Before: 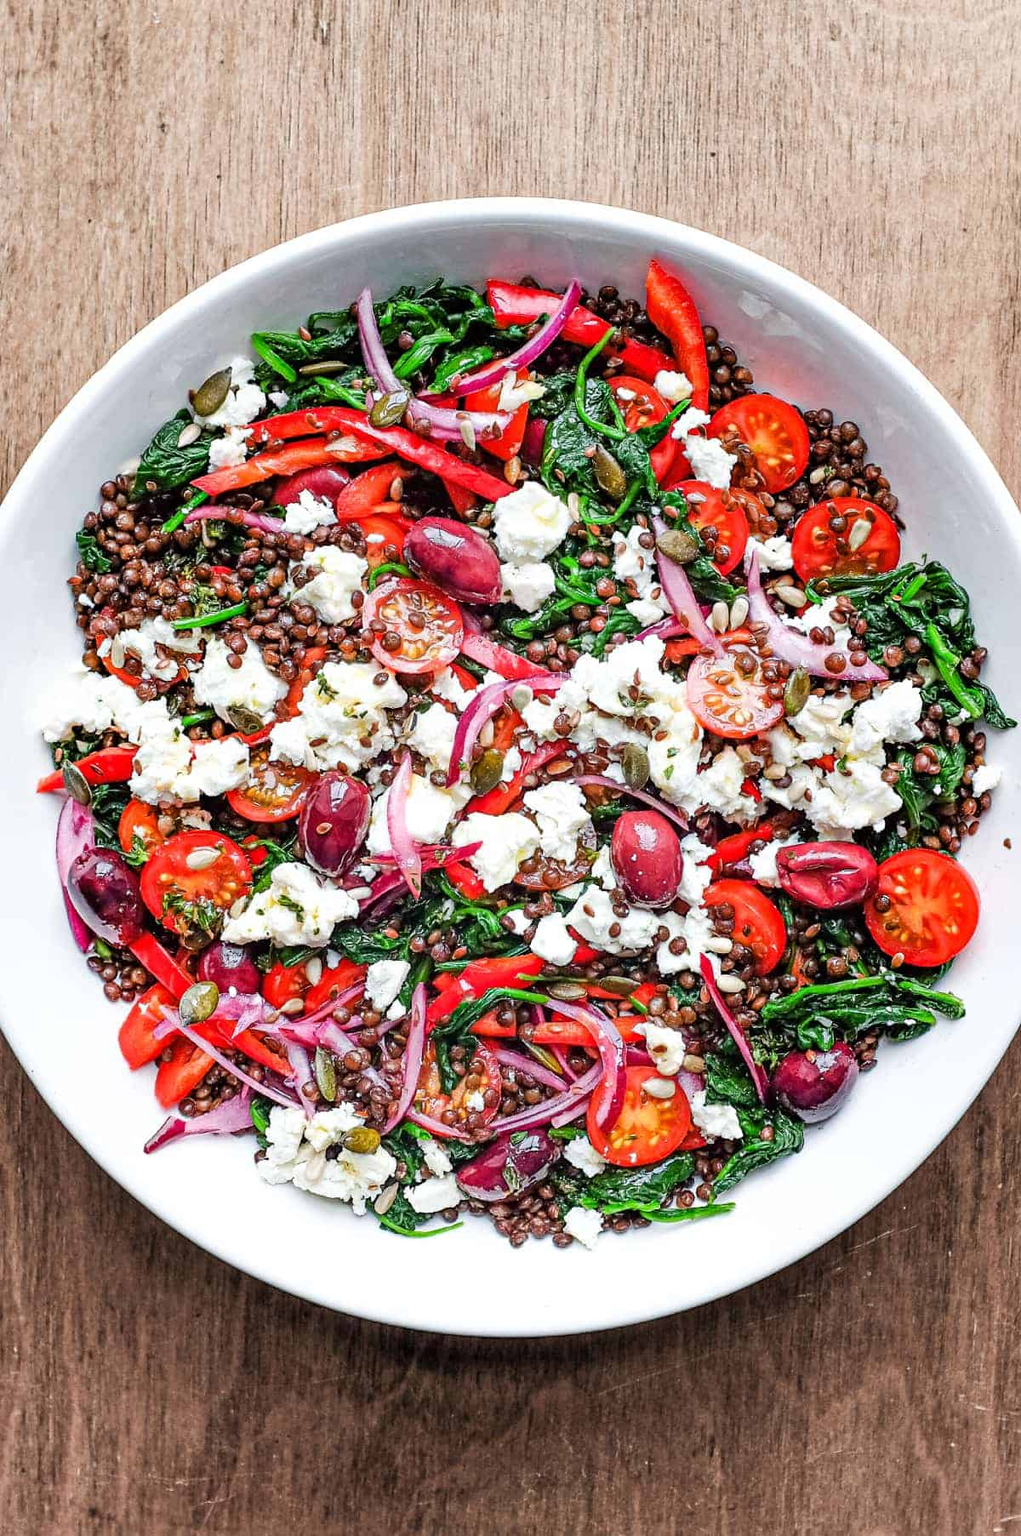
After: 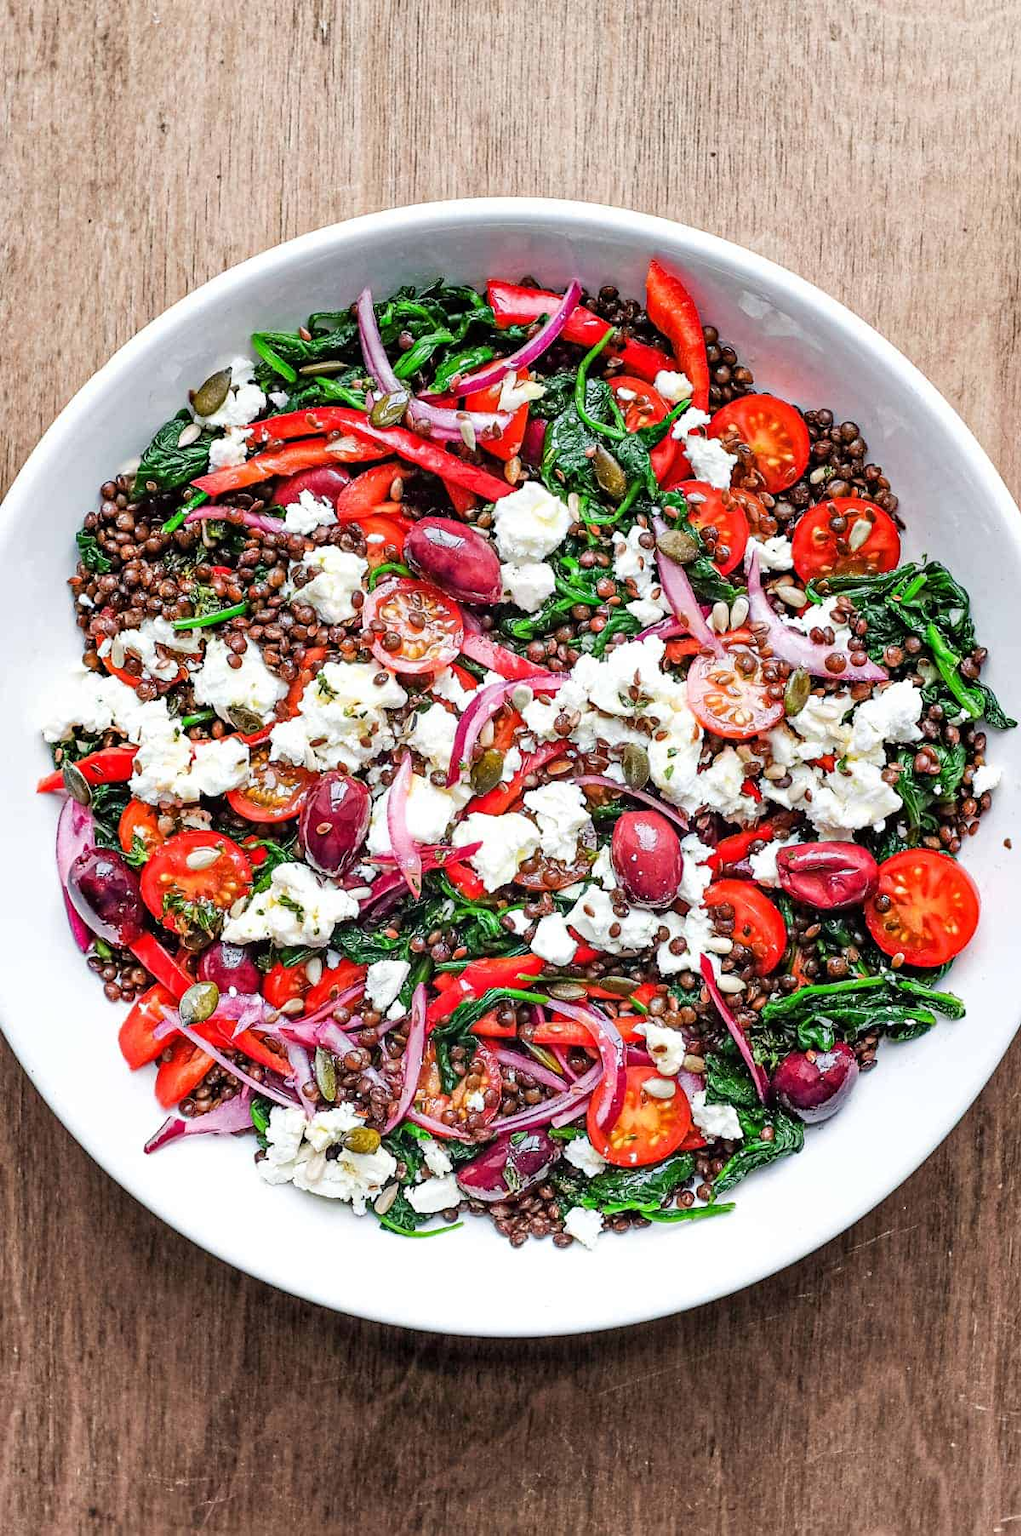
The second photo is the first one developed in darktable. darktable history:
levels: white 99.92%
